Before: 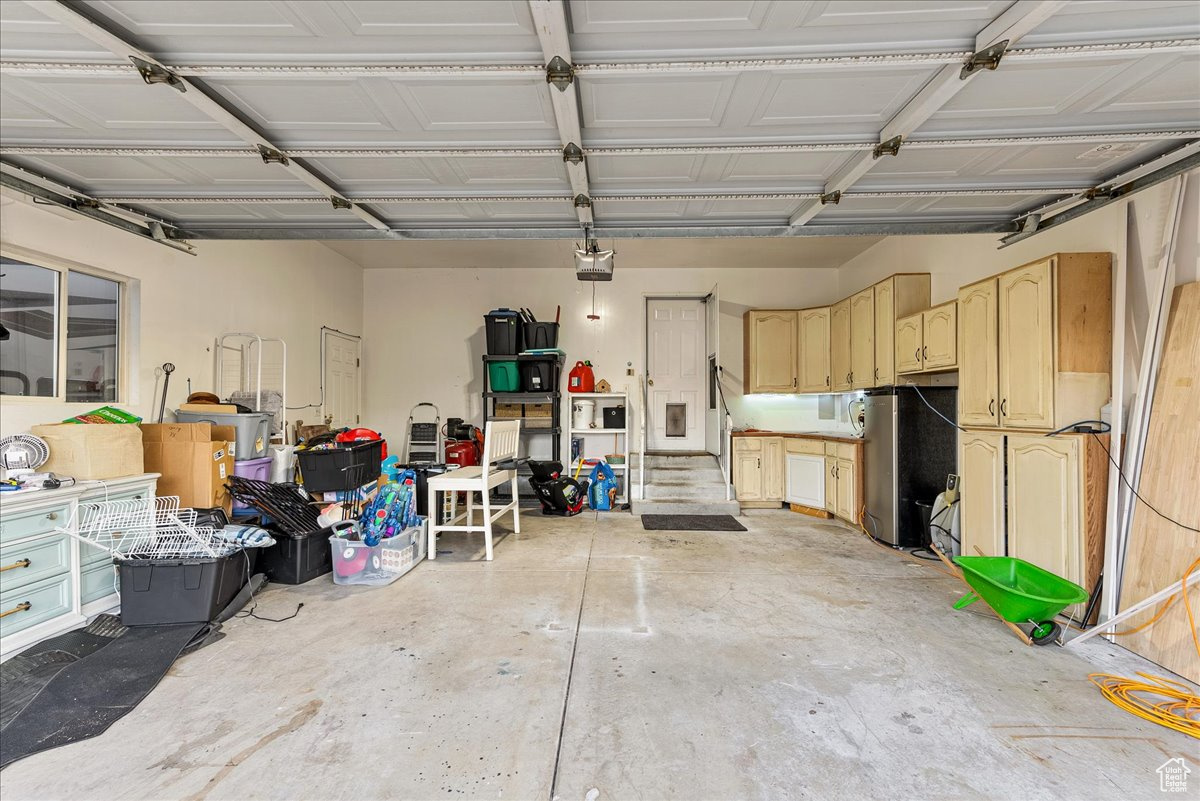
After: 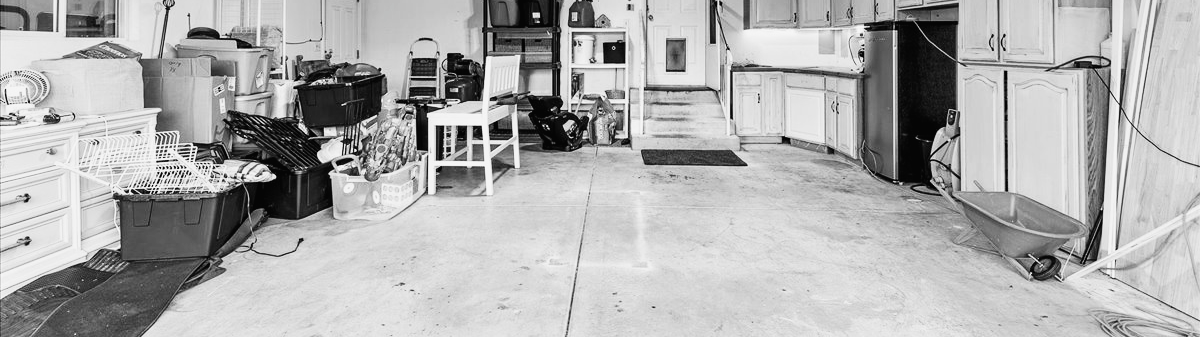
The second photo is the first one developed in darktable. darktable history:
tone curve: curves: ch0 [(0, 0.013) (0.198, 0.175) (0.512, 0.582) (0.625, 0.754) (0.81, 0.934) (1, 1)], color space Lab, independent channels, preserve colors none
crop: top 45.624%, bottom 12.203%
filmic rgb: black relative exposure -8.02 EV, white relative exposure 3.79 EV, hardness 4.4, preserve chrominance no, color science v5 (2021), iterations of high-quality reconstruction 0
color calibration: output gray [0.21, 0.42, 0.37, 0], gray › normalize channels true, illuminant custom, x 0.368, y 0.373, temperature 4331.38 K, gamut compression 0.025
